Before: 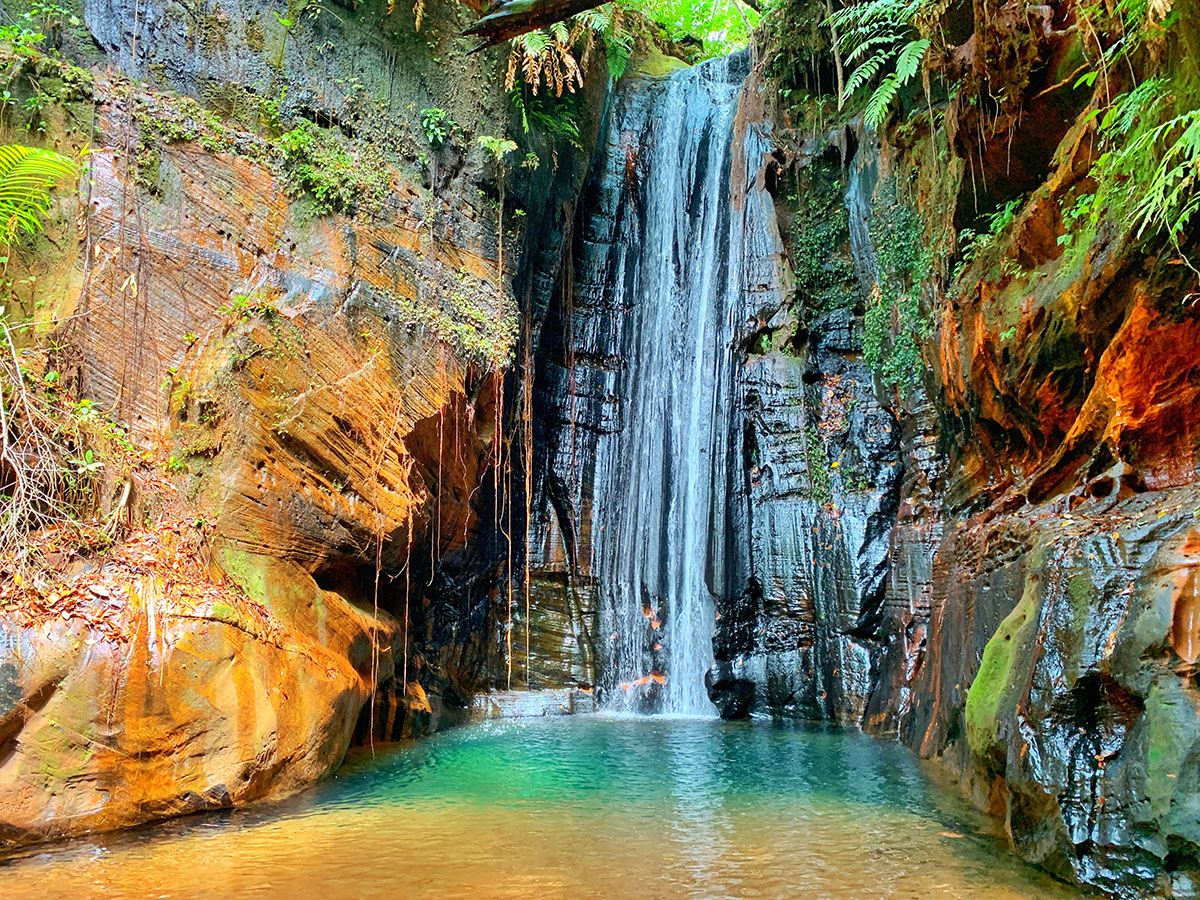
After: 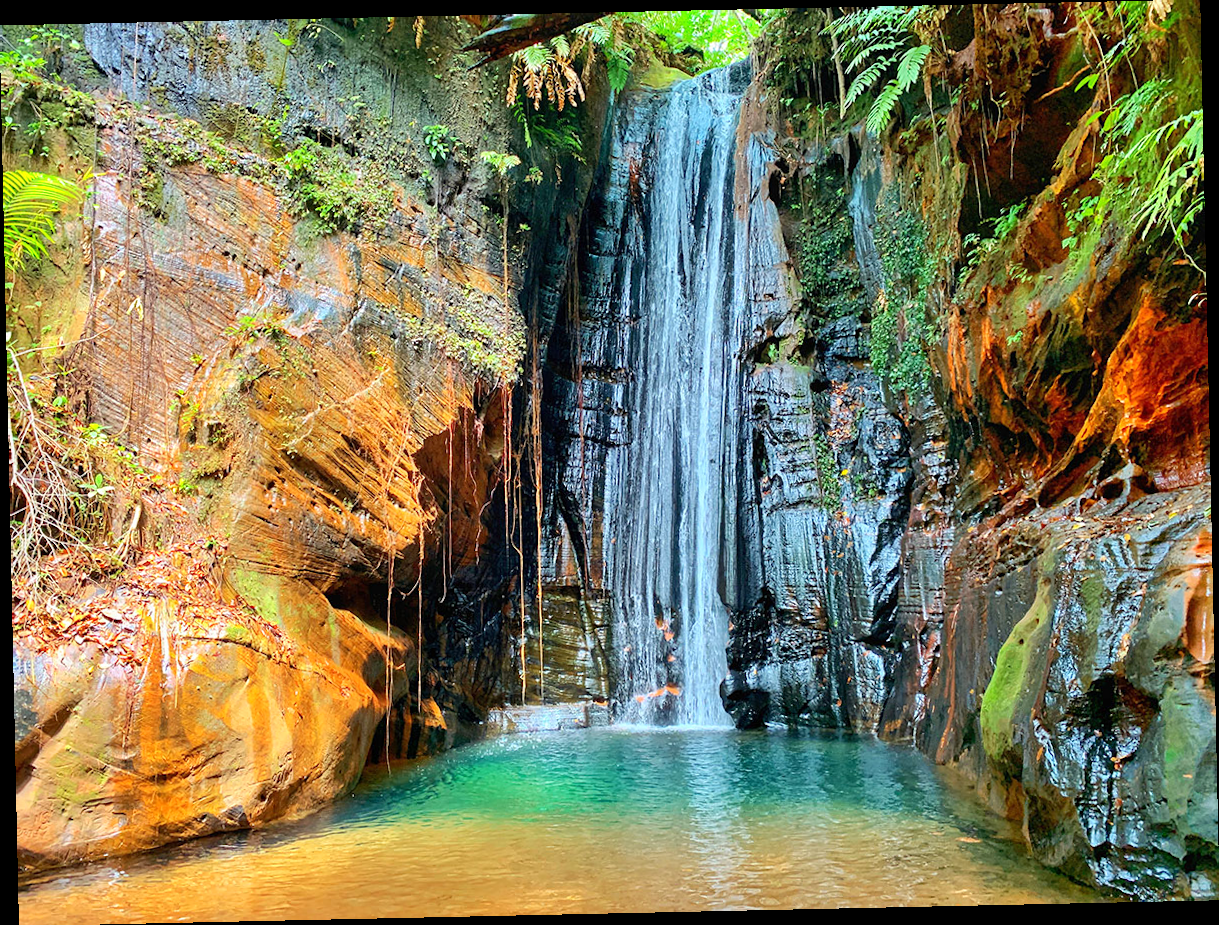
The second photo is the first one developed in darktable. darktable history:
tone equalizer: -8 EV -0.002 EV, -7 EV 0.005 EV, -6 EV -0.009 EV, -5 EV 0.011 EV, -4 EV -0.012 EV, -3 EV 0.007 EV, -2 EV -0.062 EV, -1 EV -0.293 EV, +0 EV -0.582 EV, smoothing diameter 2%, edges refinement/feathering 20, mask exposure compensation -1.57 EV, filter diffusion 5
exposure: exposure 0.2 EV, compensate highlight preservation false
rotate and perspective: rotation -1.24°, automatic cropping off
